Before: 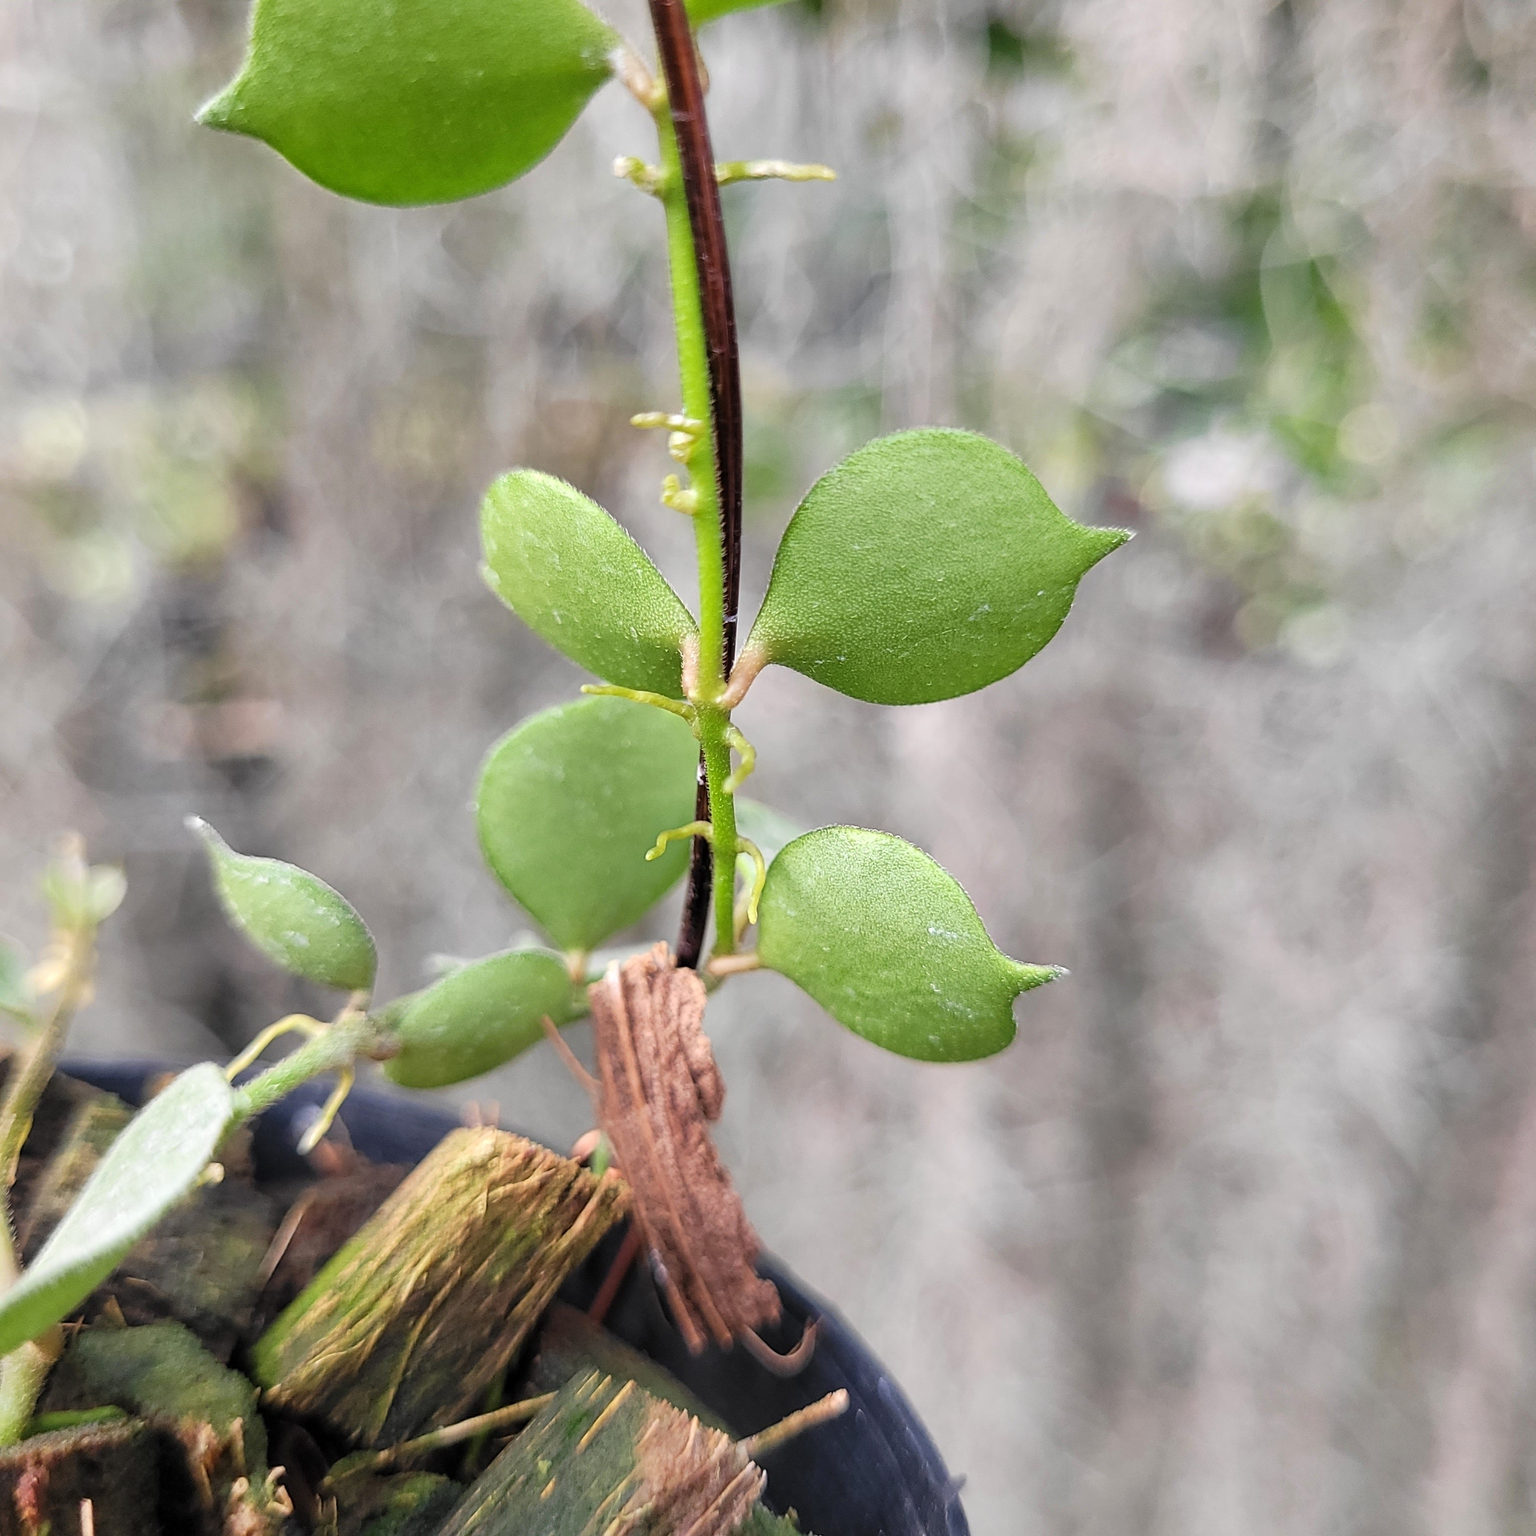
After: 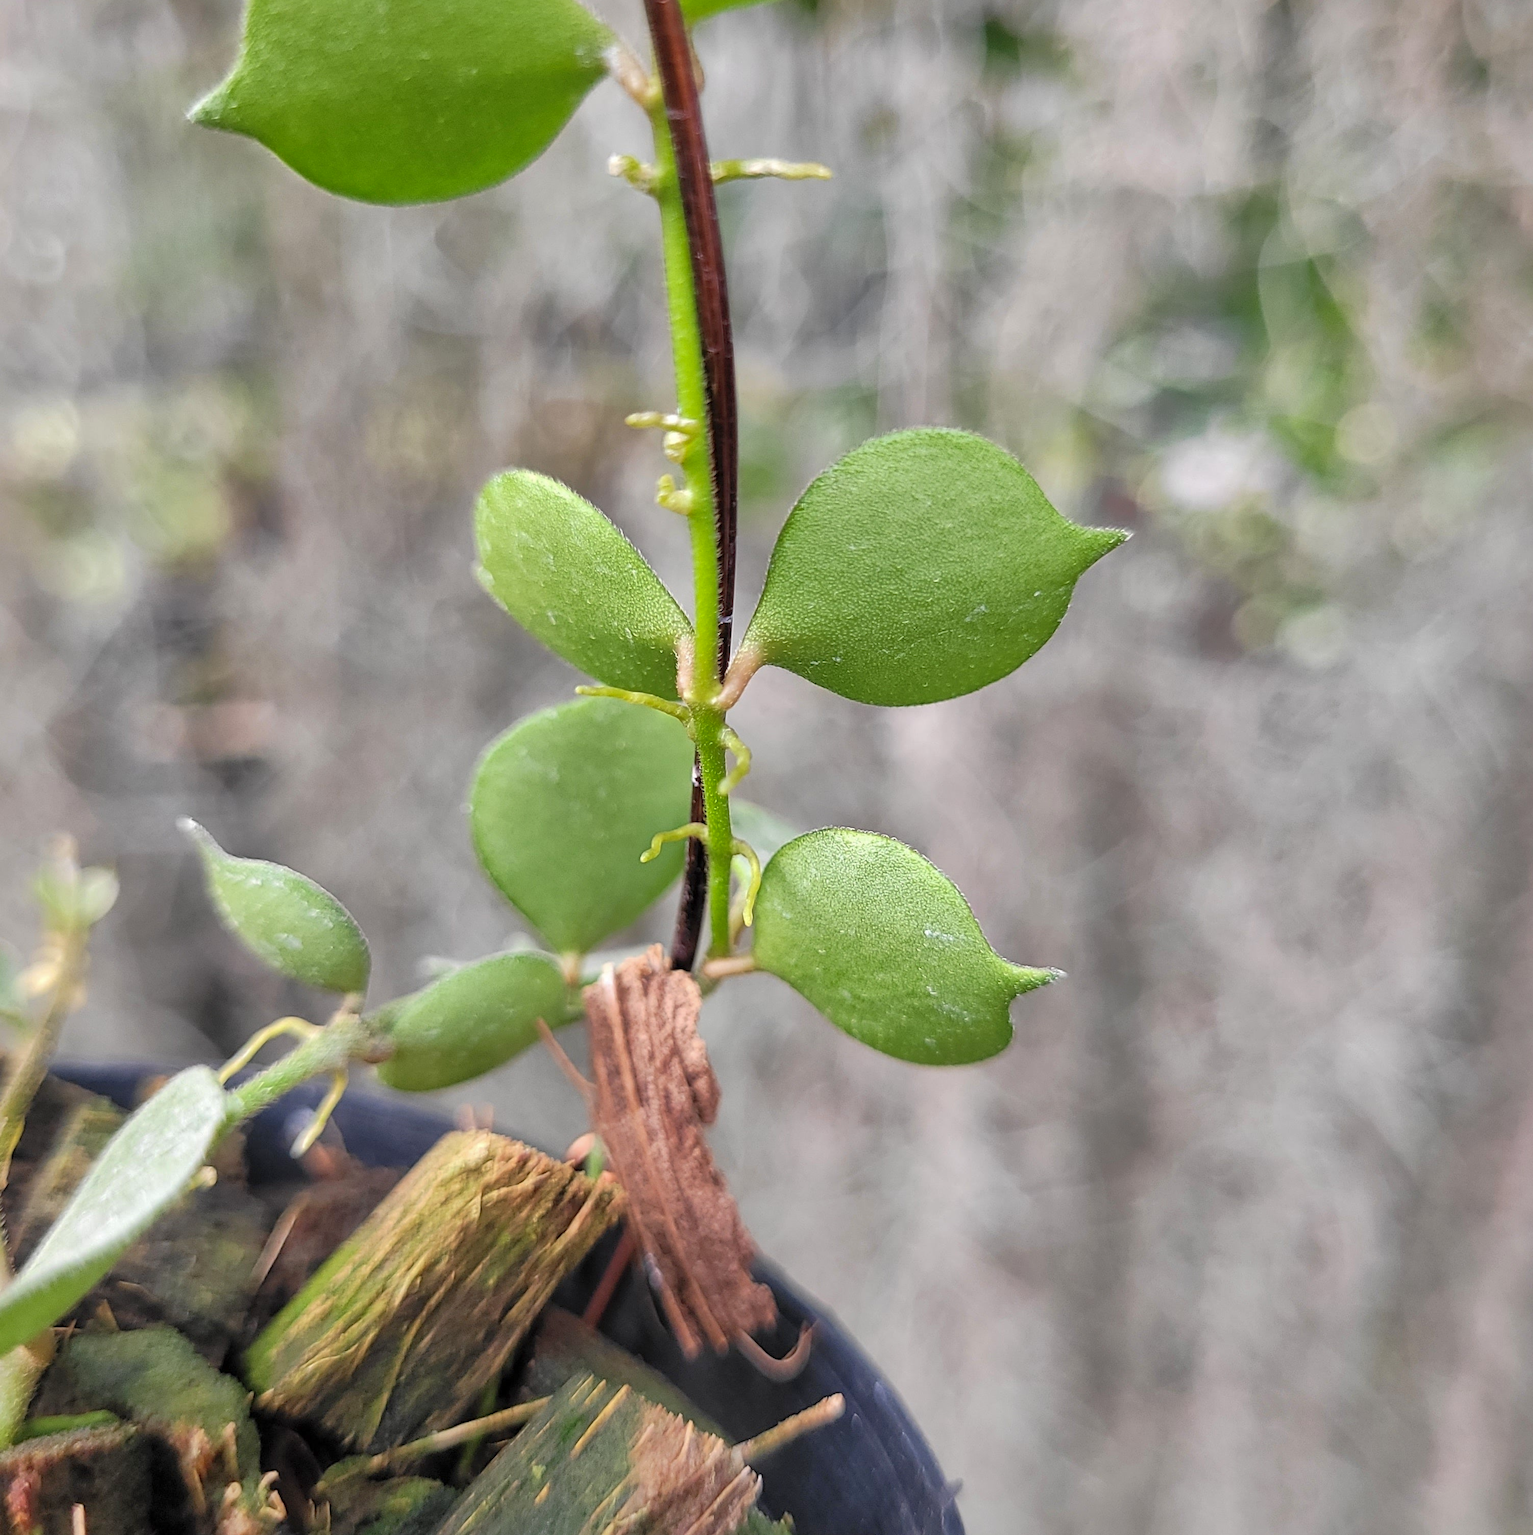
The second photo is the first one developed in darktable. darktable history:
crop and rotate: left 0.614%, top 0.179%, bottom 0.309%
shadows and highlights: on, module defaults
